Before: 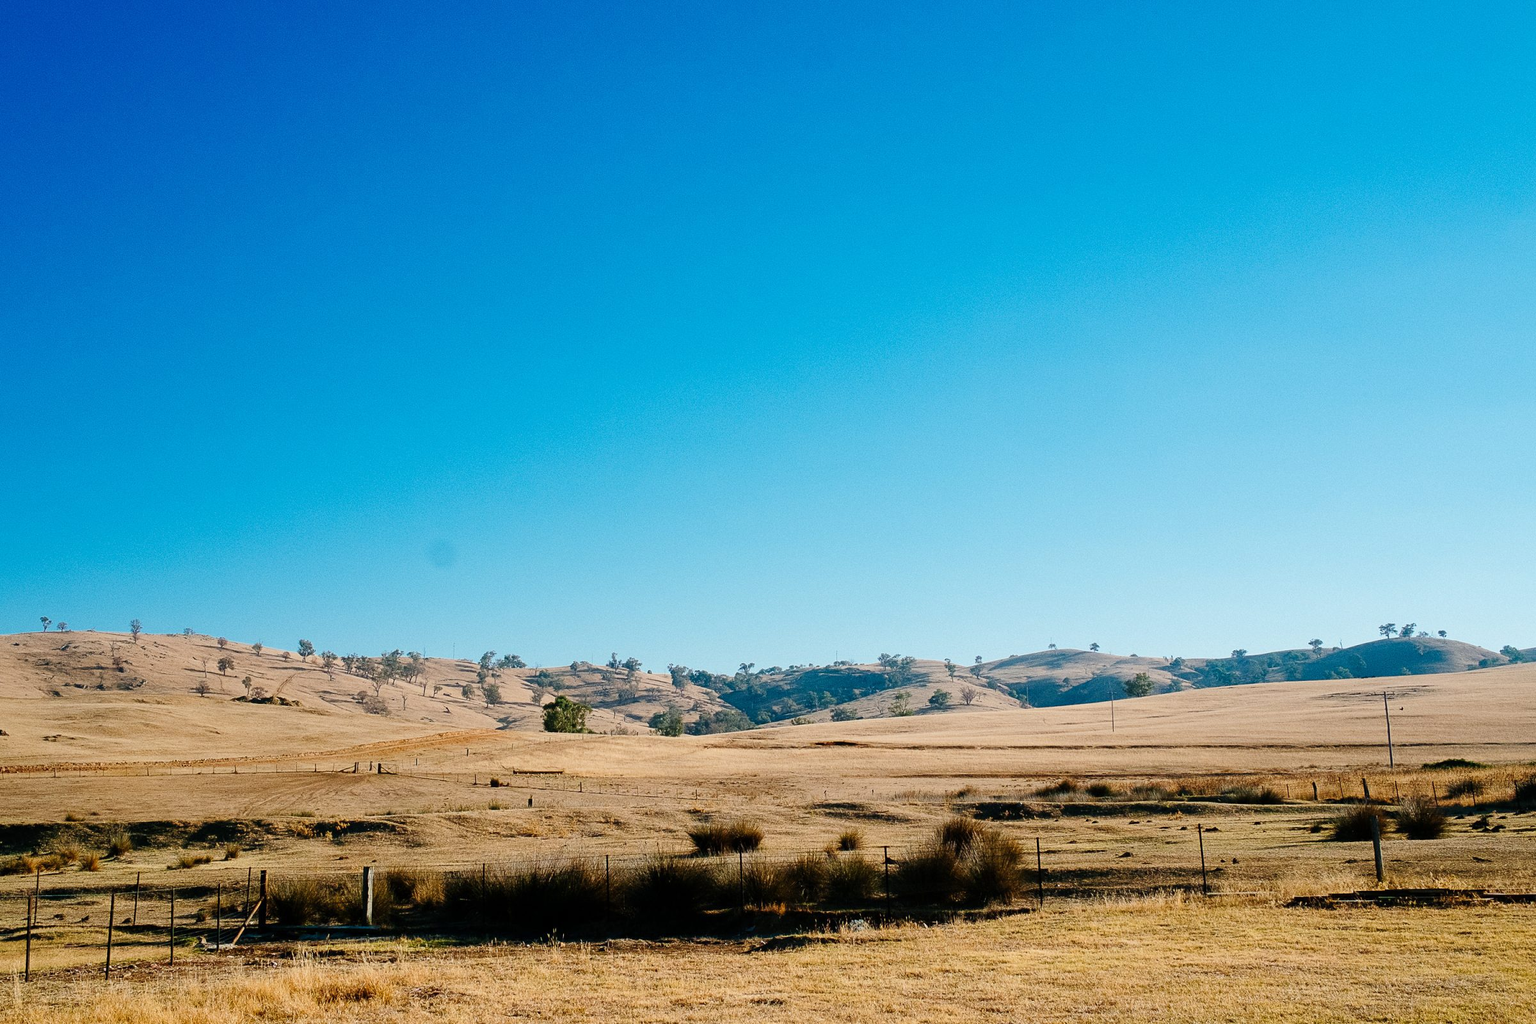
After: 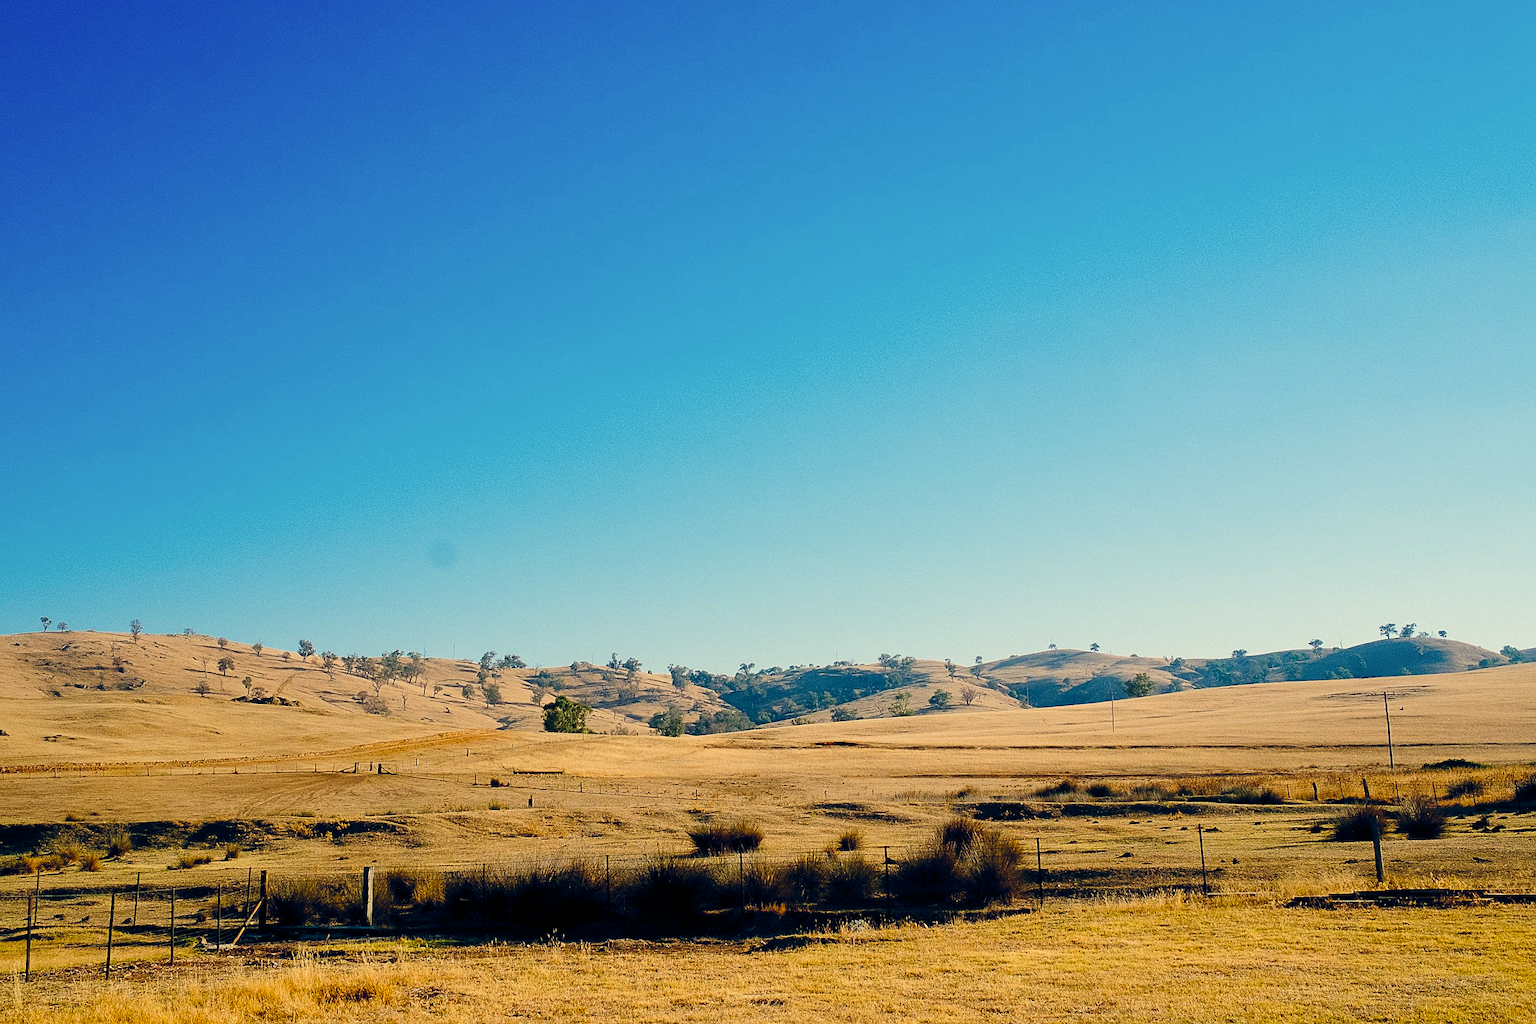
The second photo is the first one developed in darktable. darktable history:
sharpen: radius 1
color balance rgb: shadows lift › hue 87.51°, highlights gain › chroma 1.35%, highlights gain › hue 55.1°, global offset › chroma 0.13%, global offset › hue 253.66°, perceptual saturation grading › global saturation 16.38%
color correction: highlights a* 2.72, highlights b* 22.8
white balance: red 0.974, blue 1.044
